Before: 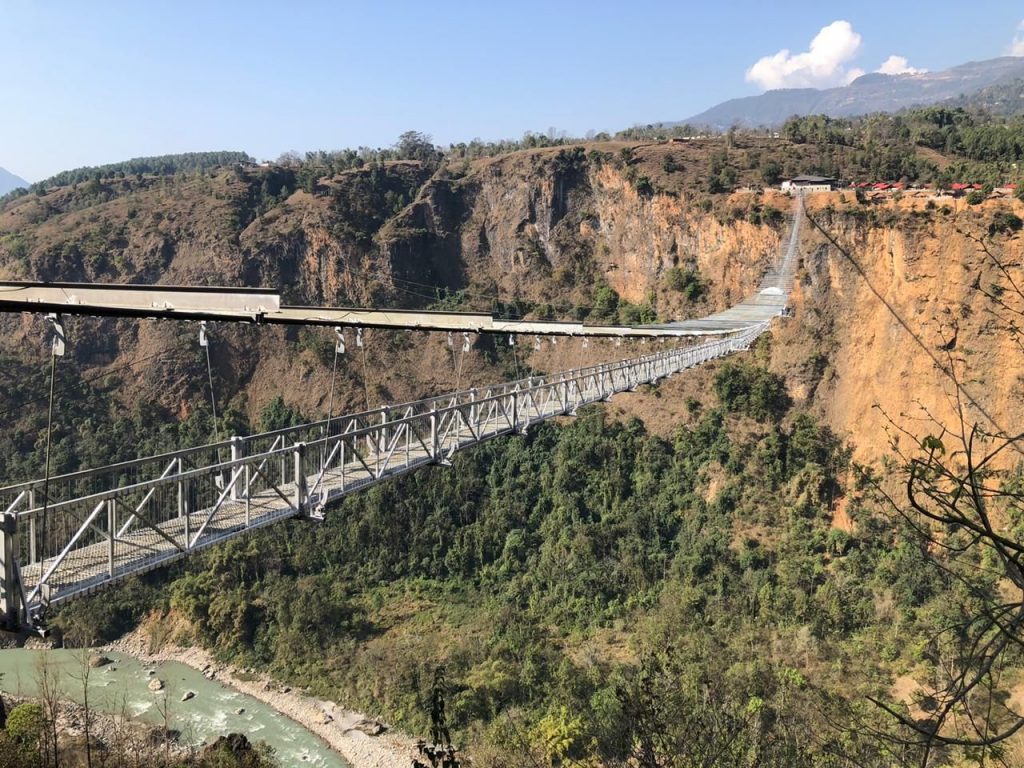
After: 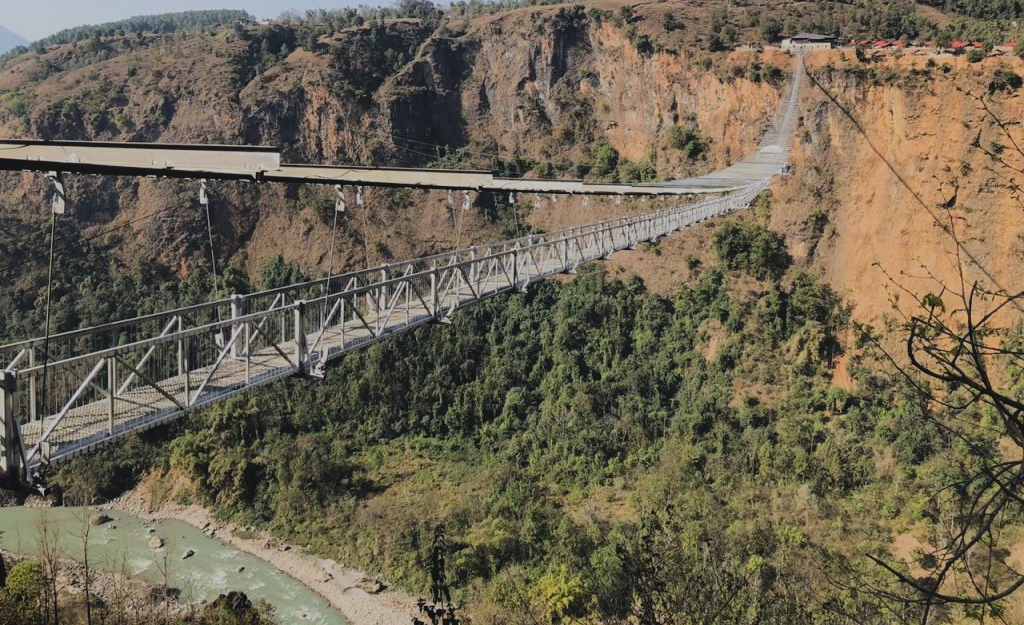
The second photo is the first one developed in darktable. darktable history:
filmic rgb: black relative exposure -7.65 EV, white relative exposure 4.56 EV, hardness 3.61, contrast 1.05
crop and rotate: top 18.507%
local contrast: highlights 68%, shadows 68%, detail 82%, midtone range 0.325
